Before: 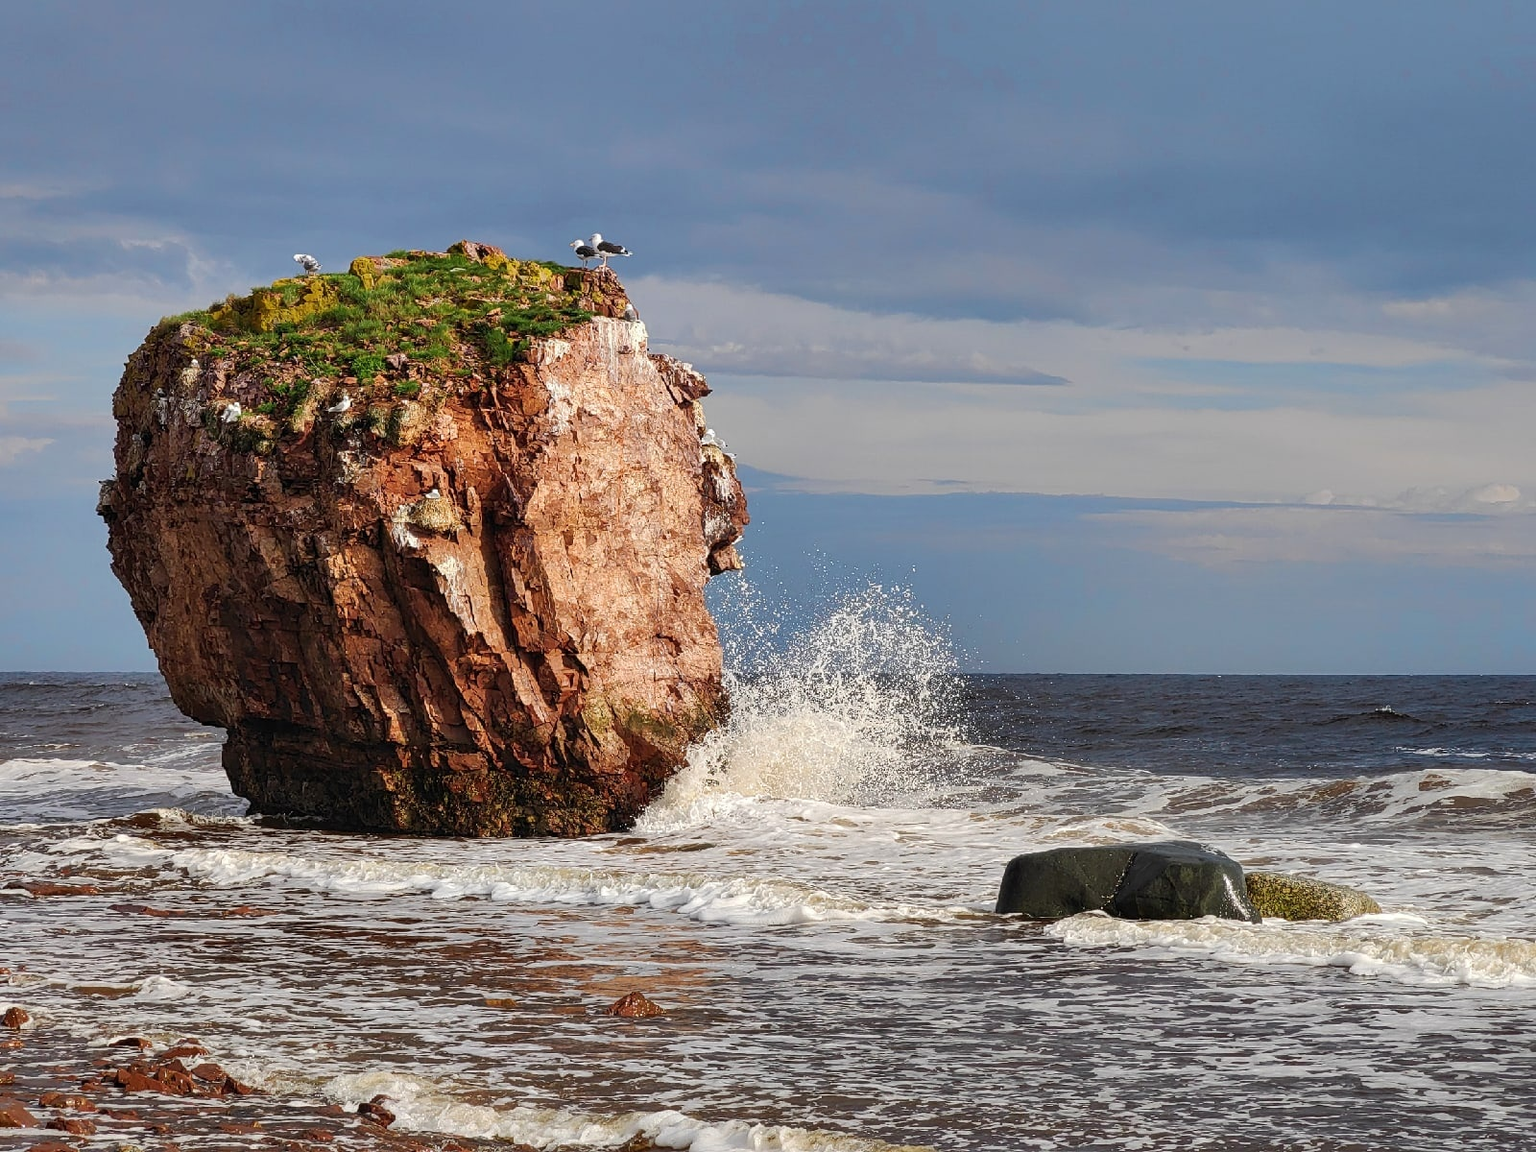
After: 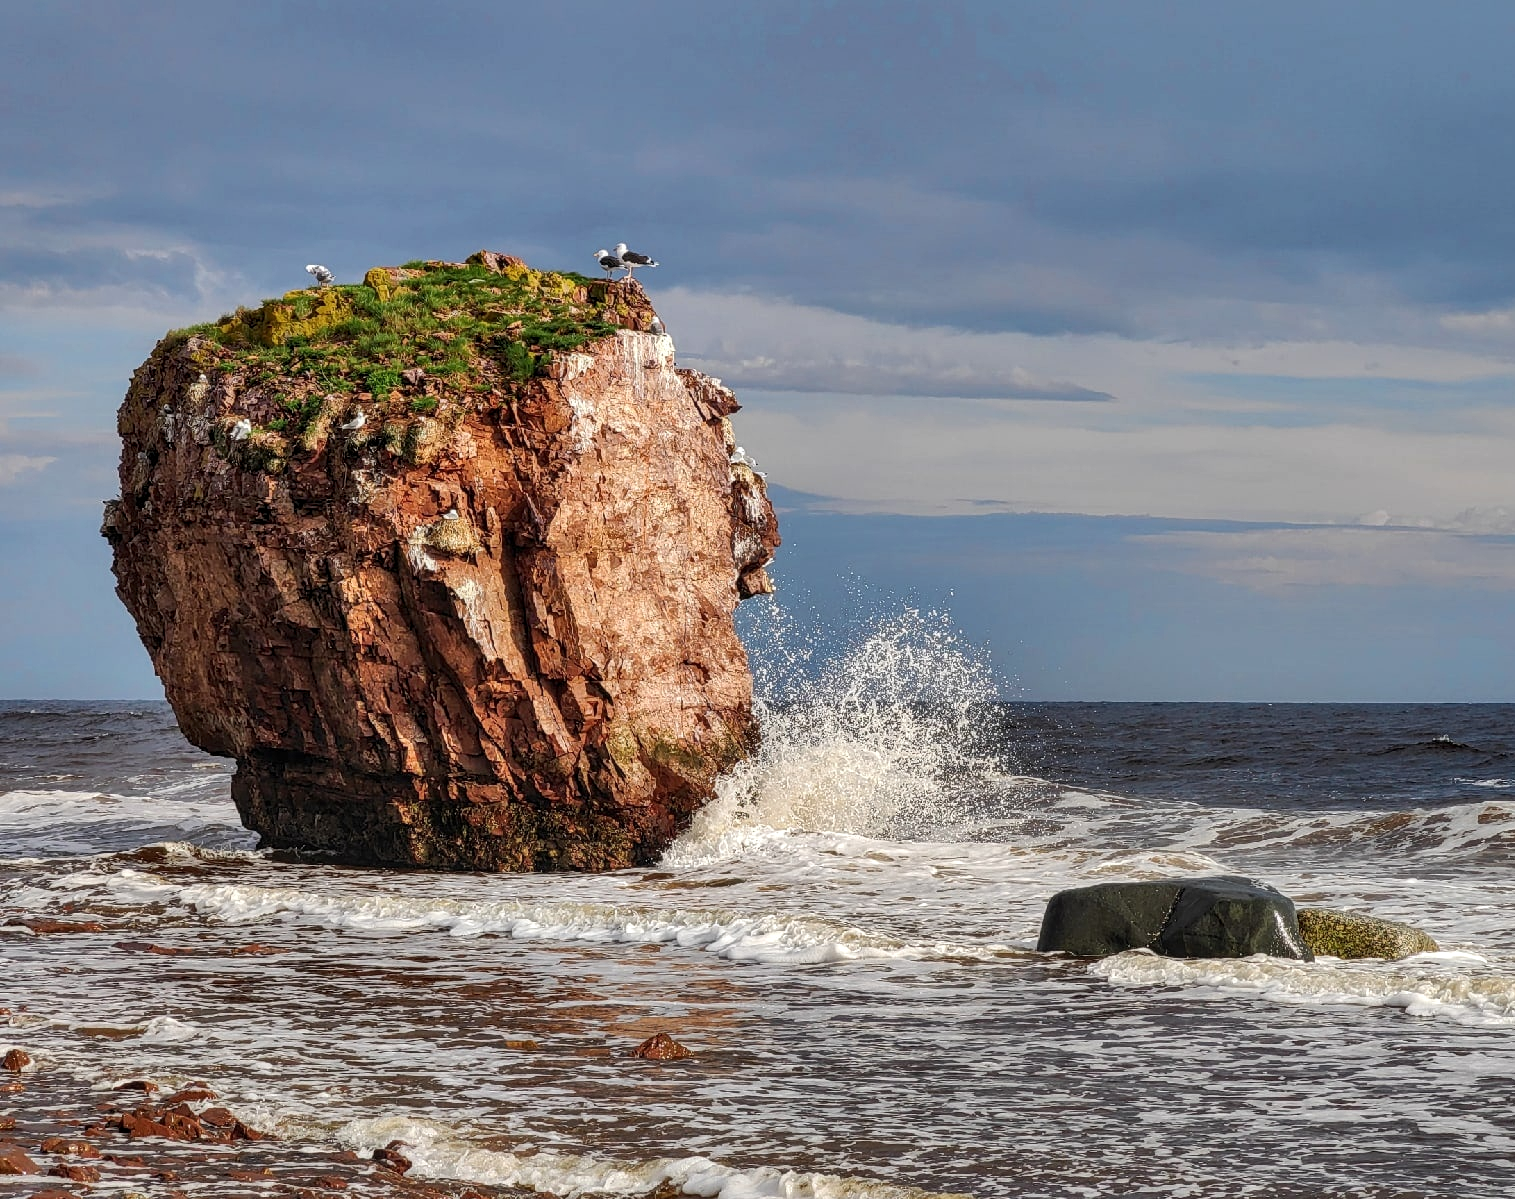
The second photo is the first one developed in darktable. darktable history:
local contrast: on, module defaults
shadows and highlights: highlights color adjustment 31.81%, low approximation 0.01, soften with gaussian
crop and rotate: left 0%, right 5.278%
